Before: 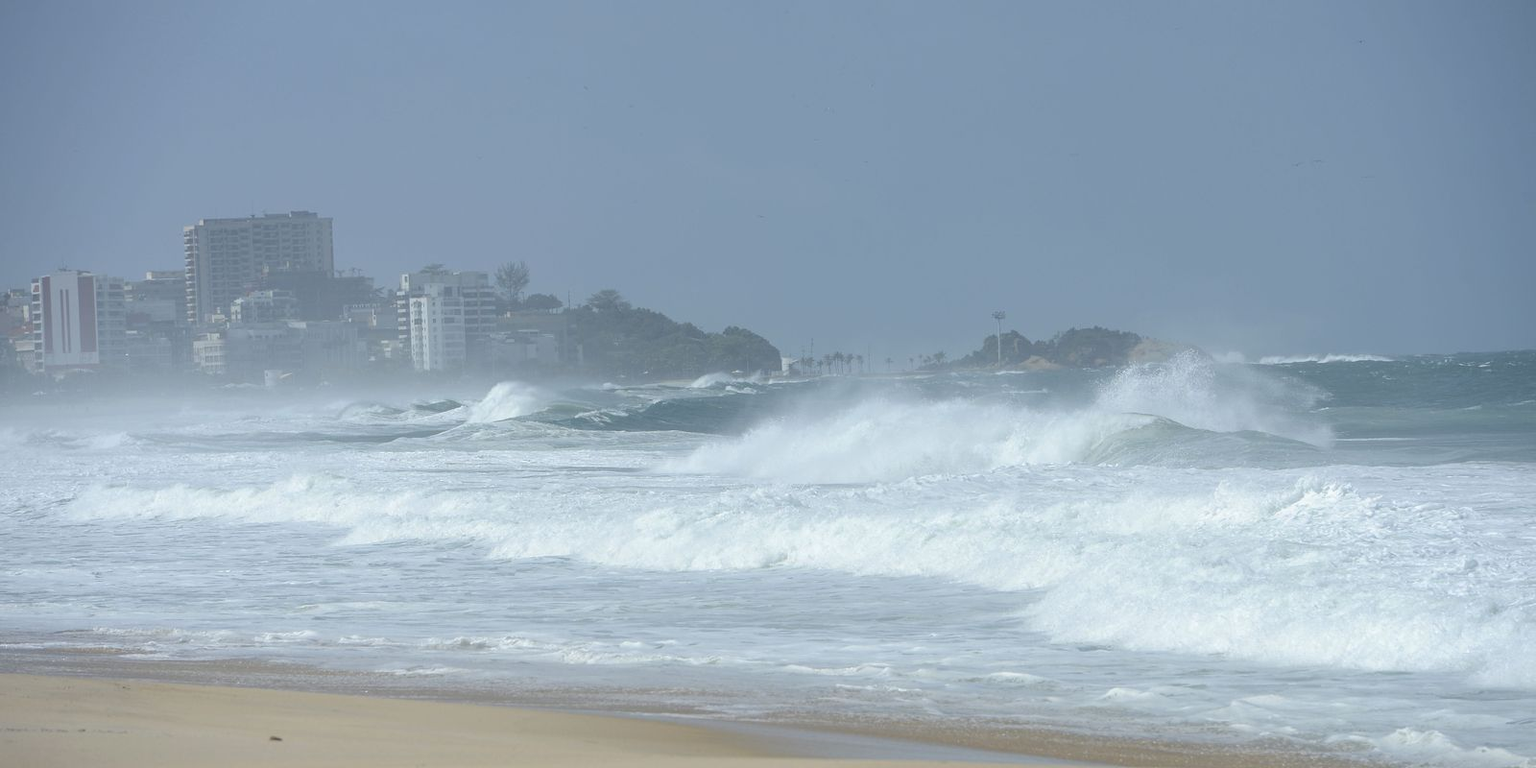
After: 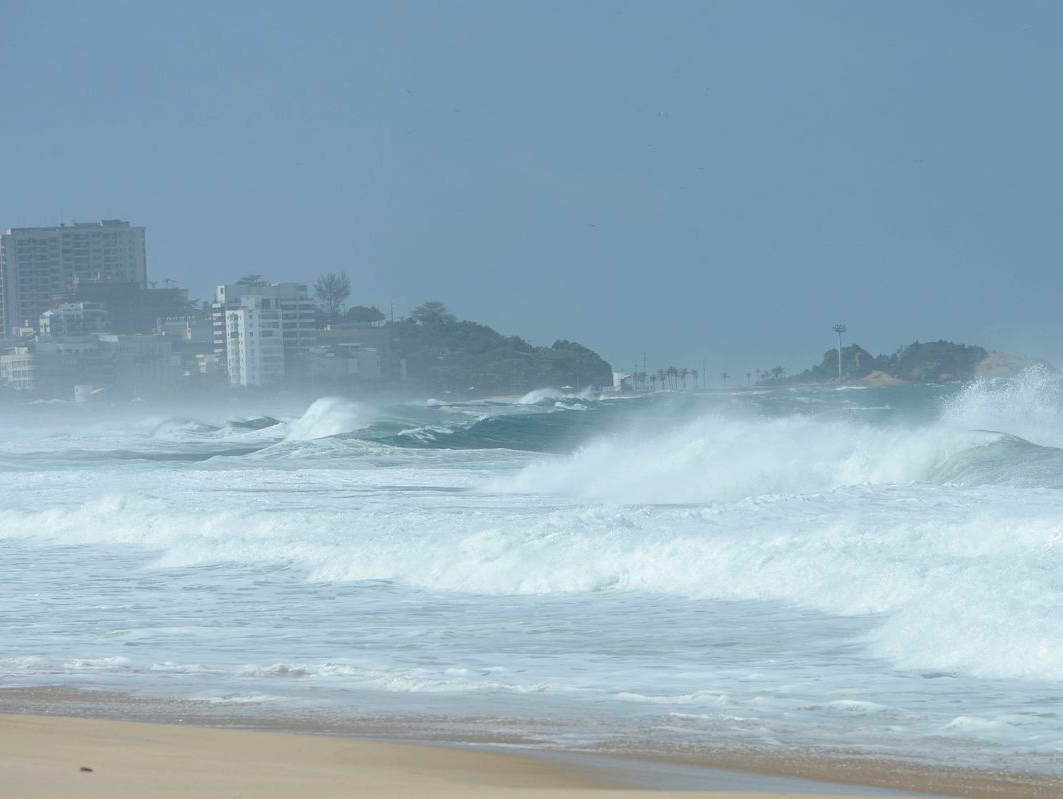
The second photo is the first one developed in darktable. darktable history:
tone curve: curves: ch0 [(0, 0) (0.003, 0.014) (0.011, 0.019) (0.025, 0.028) (0.044, 0.044) (0.069, 0.069) (0.1, 0.1) (0.136, 0.131) (0.177, 0.168) (0.224, 0.206) (0.277, 0.255) (0.335, 0.309) (0.399, 0.374) (0.468, 0.452) (0.543, 0.535) (0.623, 0.623) (0.709, 0.72) (0.801, 0.815) (0.898, 0.898) (1, 1)], color space Lab, independent channels, preserve colors none
crop and rotate: left 12.565%, right 20.944%
